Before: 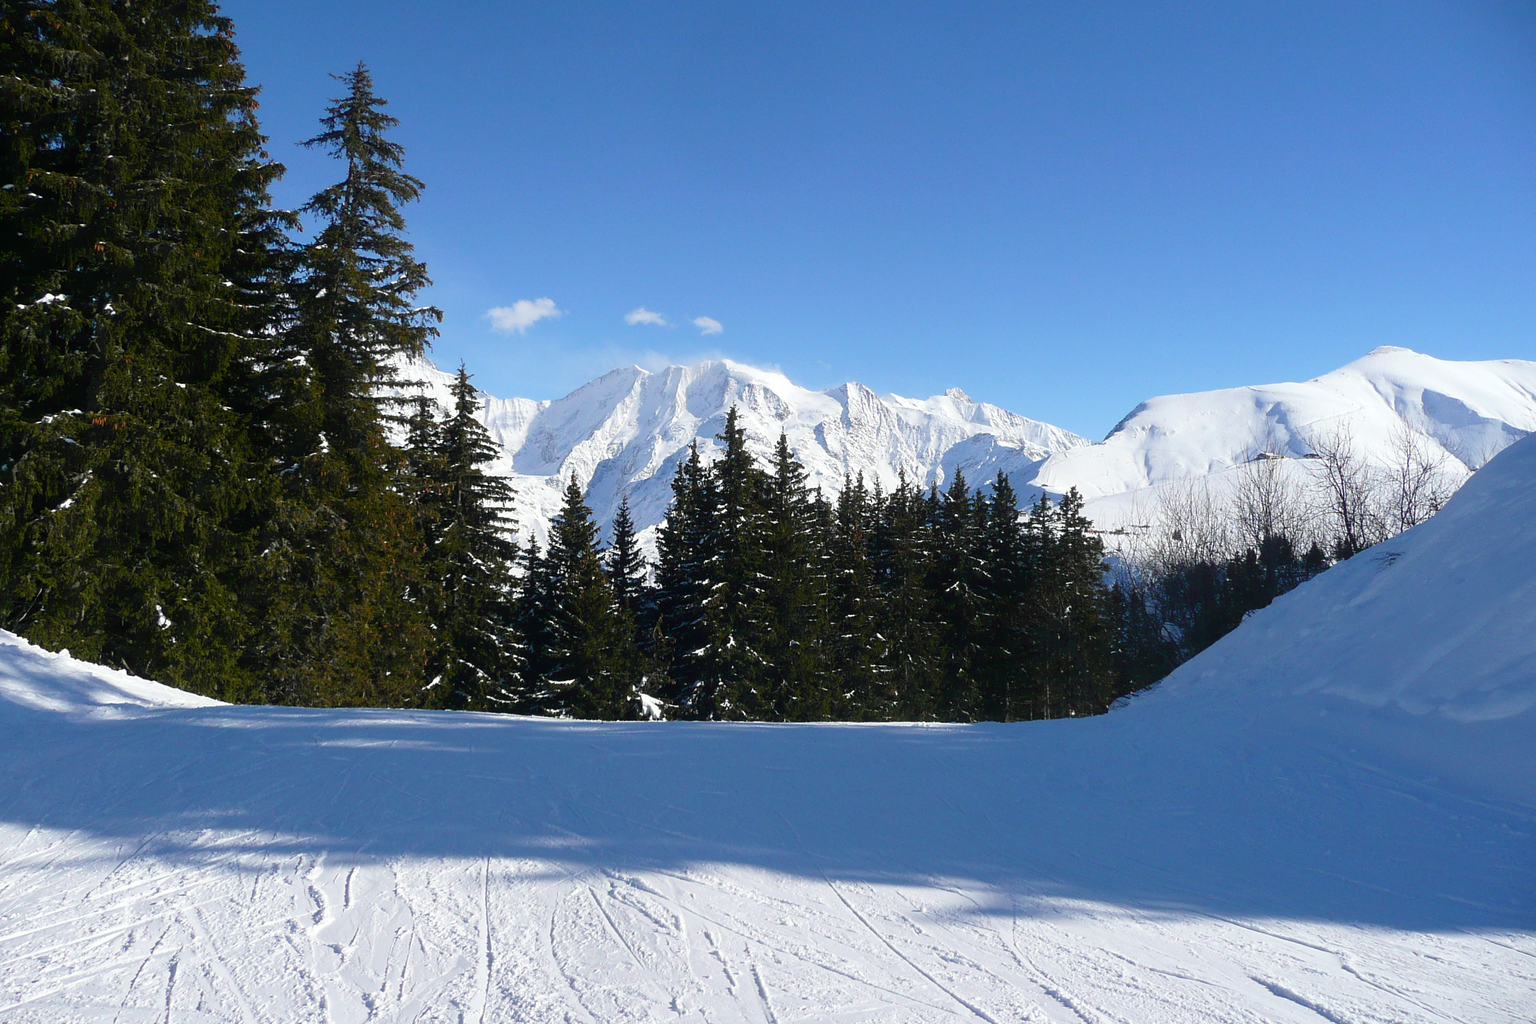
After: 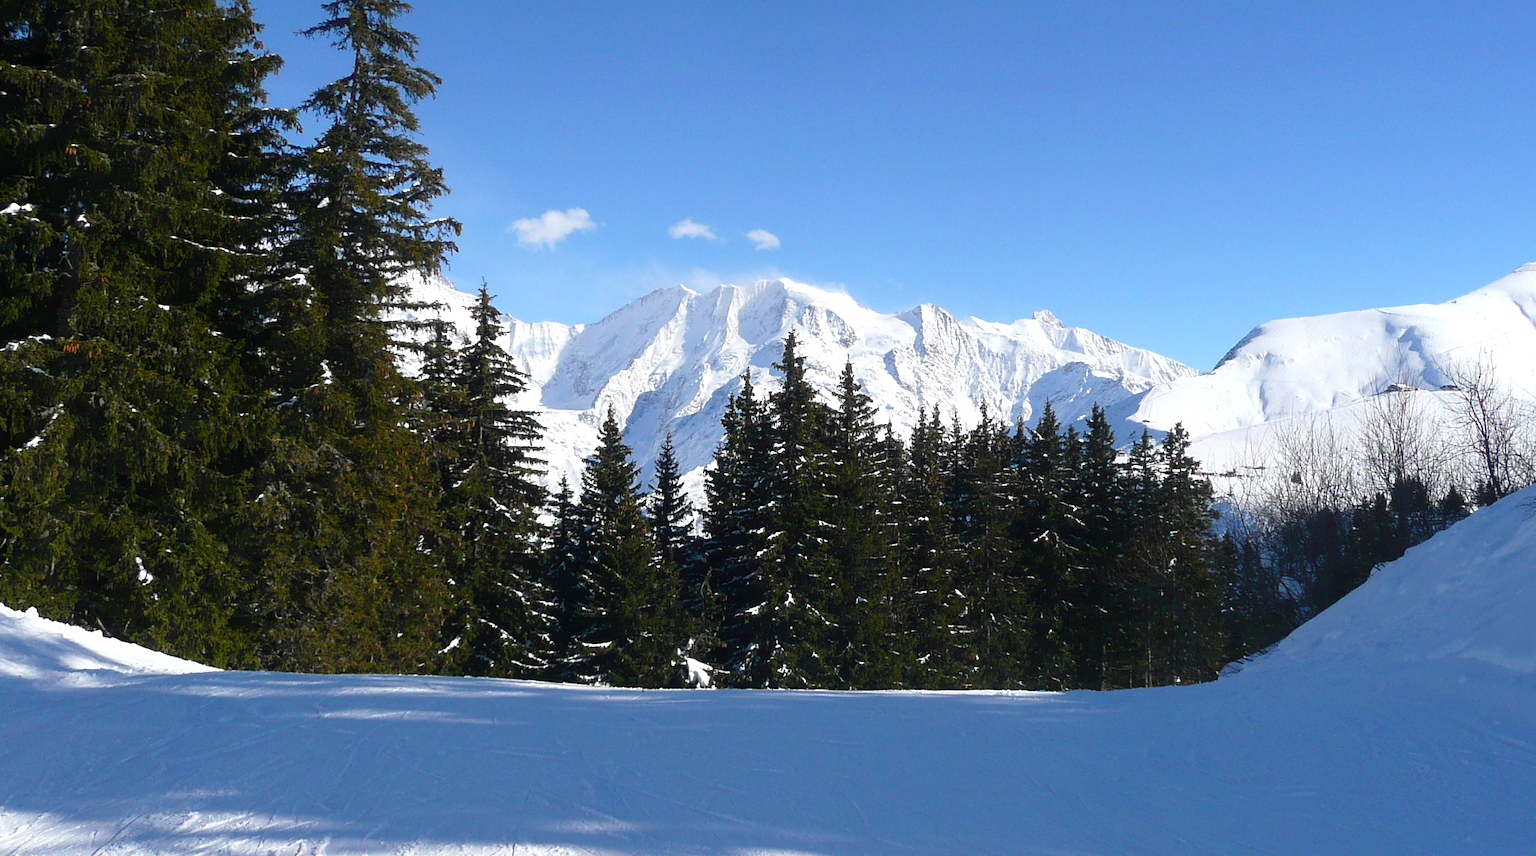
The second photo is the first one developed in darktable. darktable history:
crop and rotate: left 2.425%, top 11.305%, right 9.6%, bottom 15.08%
exposure: exposure 0.207 EV, compensate highlight preservation false
